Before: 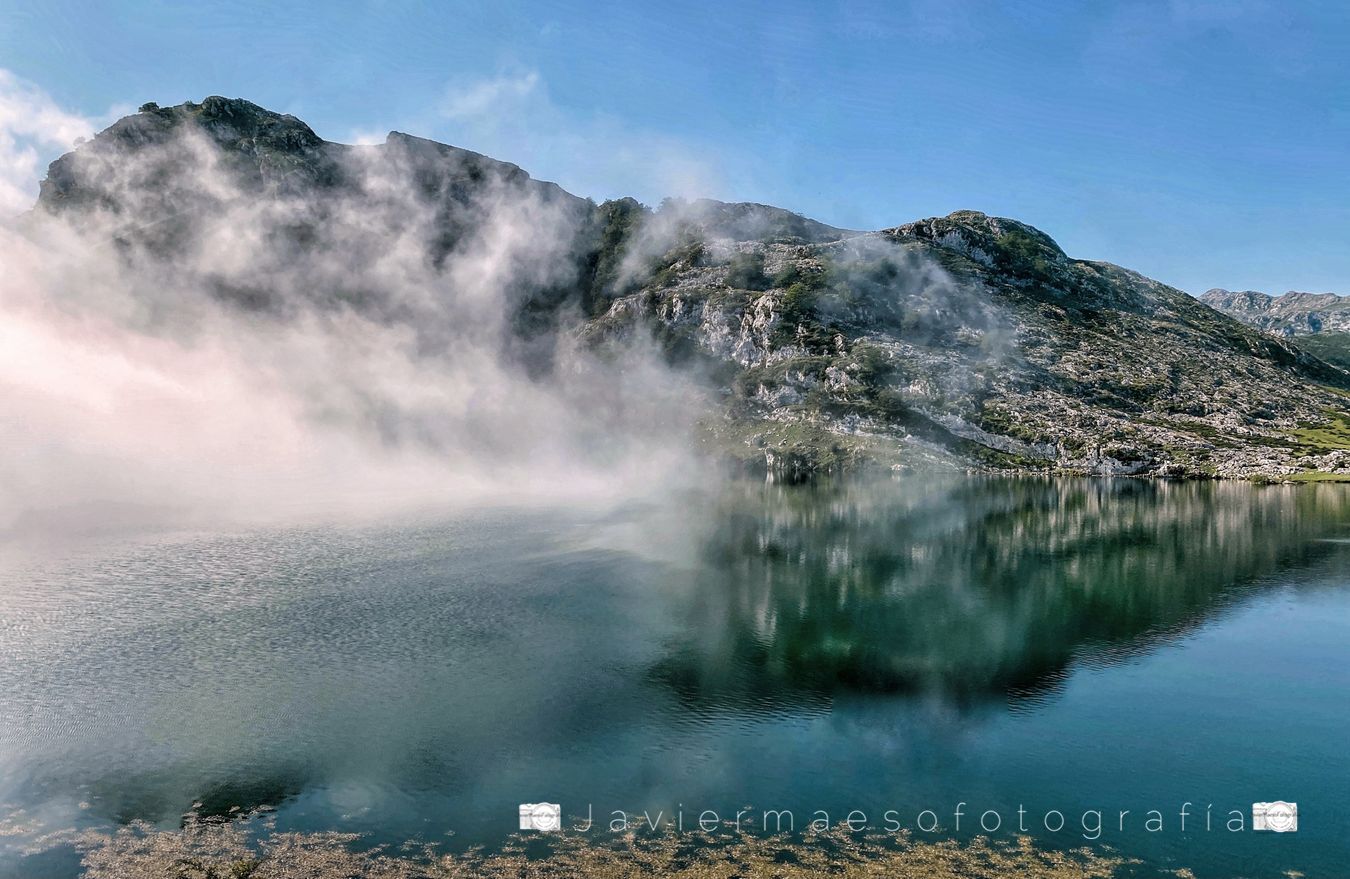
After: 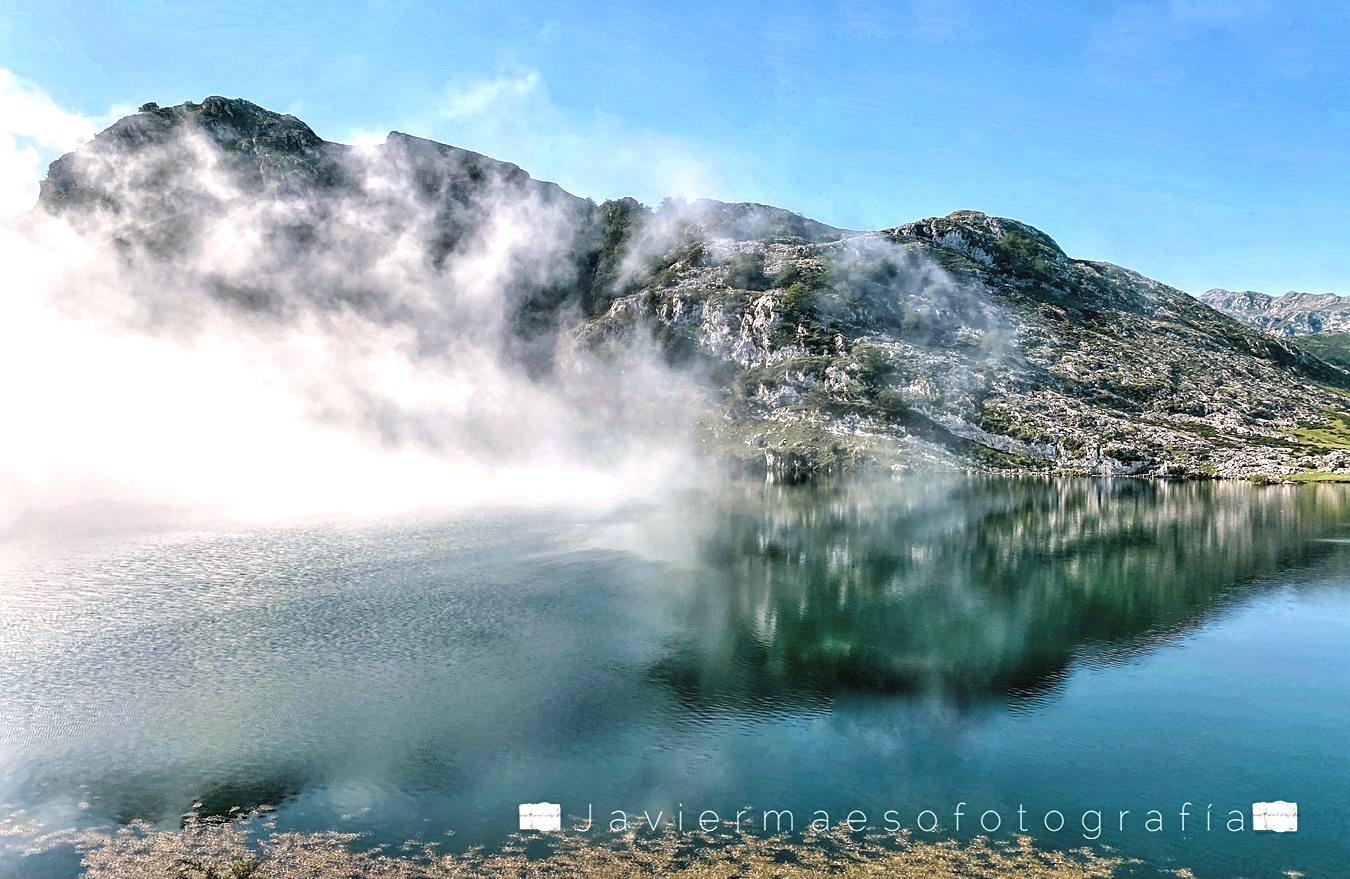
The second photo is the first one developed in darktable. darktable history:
sharpen: amount 0.215
exposure: black level correction -0.002, exposure 0.71 EV, compensate highlight preservation false
